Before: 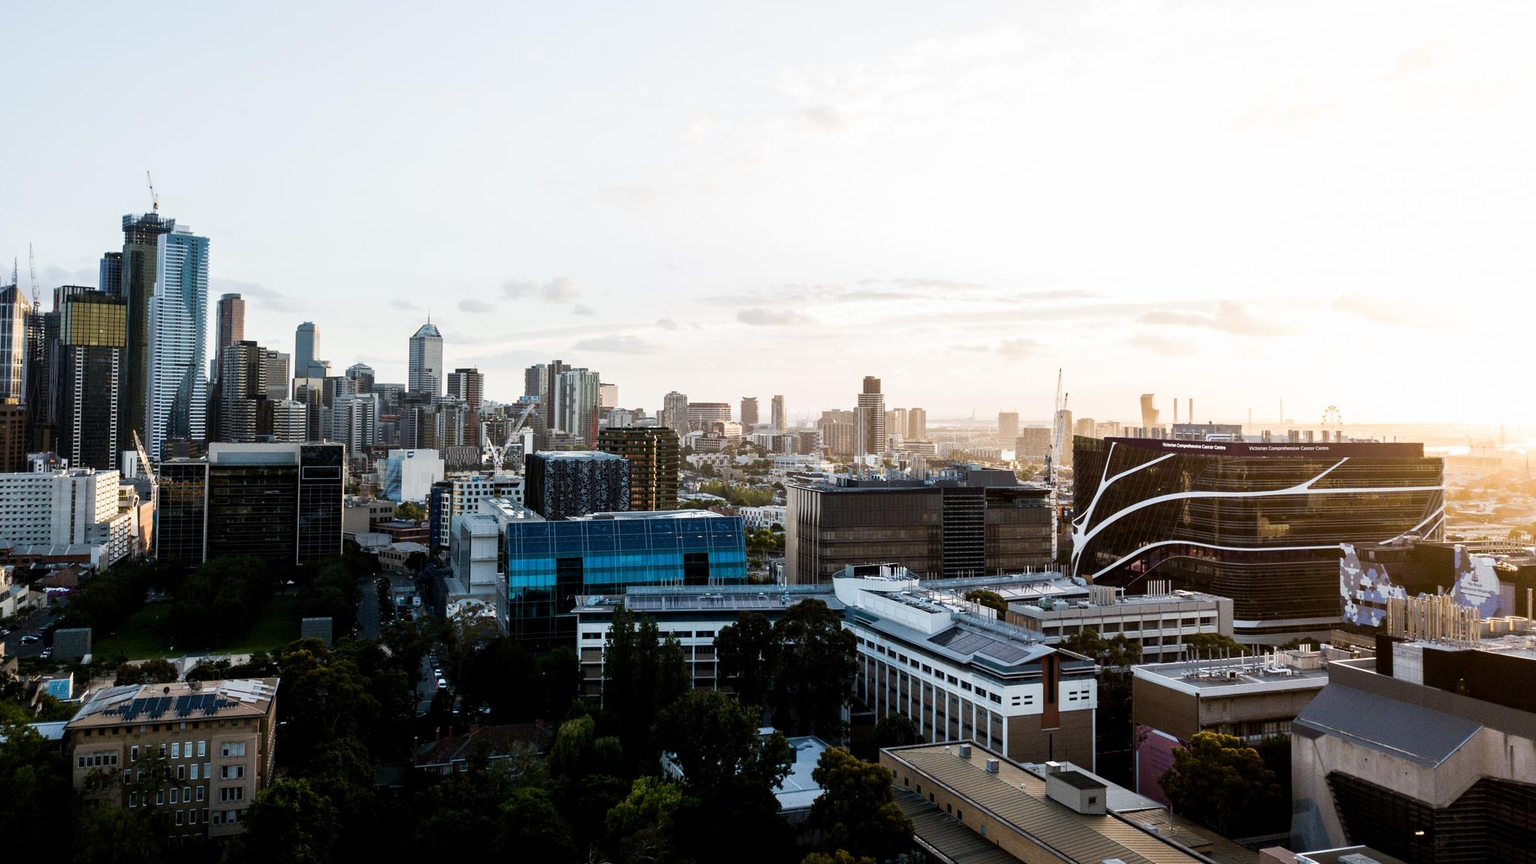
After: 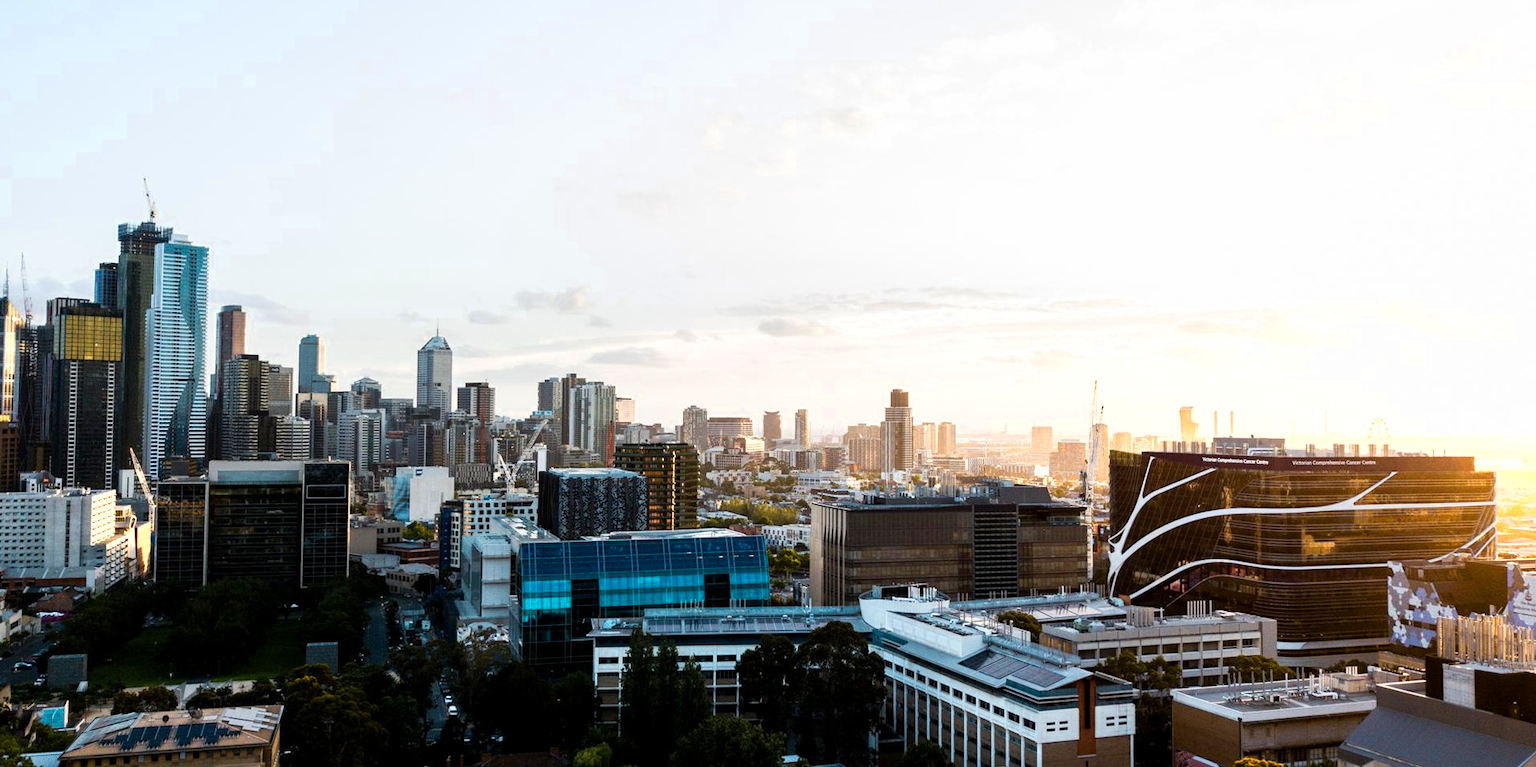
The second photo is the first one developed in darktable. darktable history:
crop and rotate: angle 0.2°, left 0.275%, right 3.127%, bottom 14.18%
color balance rgb: linear chroma grading › global chroma 15%, perceptual saturation grading › global saturation 30%
color zones: curves: ch0 [(0.018, 0.548) (0.197, 0.654) (0.425, 0.447) (0.605, 0.658) (0.732, 0.579)]; ch1 [(0.105, 0.531) (0.224, 0.531) (0.386, 0.39) (0.618, 0.456) (0.732, 0.456) (0.956, 0.421)]; ch2 [(0.039, 0.583) (0.215, 0.465) (0.399, 0.544) (0.465, 0.548) (0.614, 0.447) (0.724, 0.43) (0.882, 0.623) (0.956, 0.632)]
